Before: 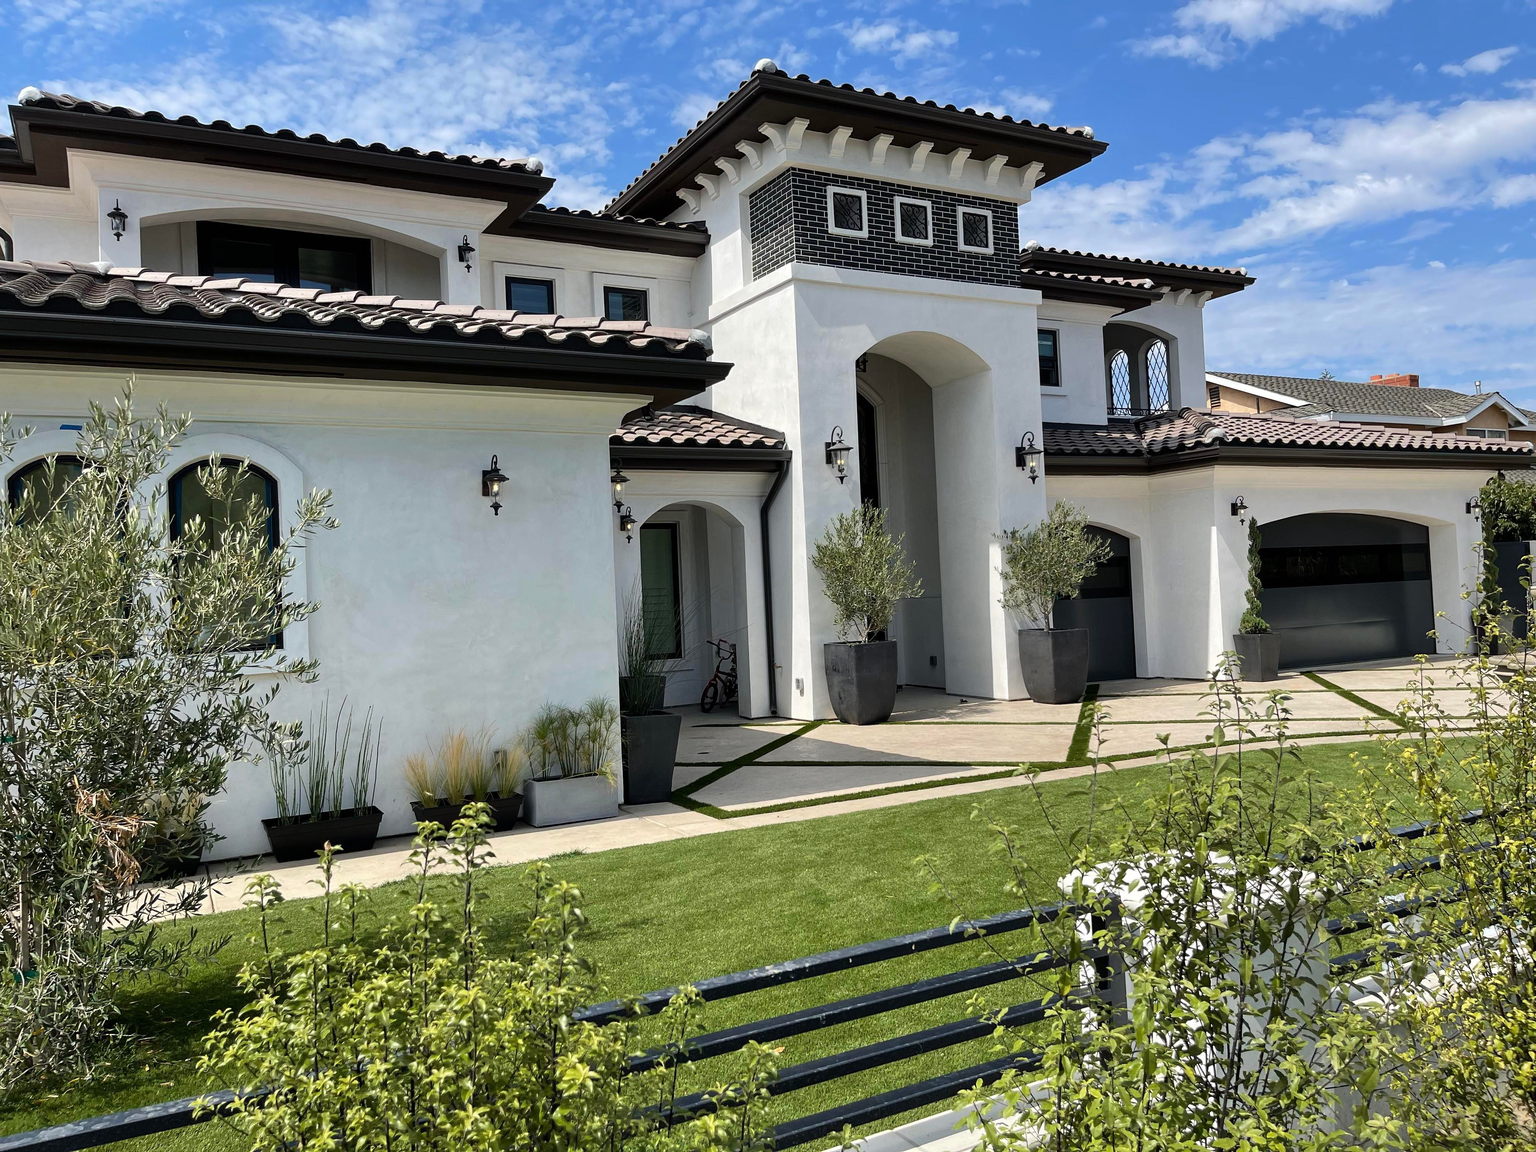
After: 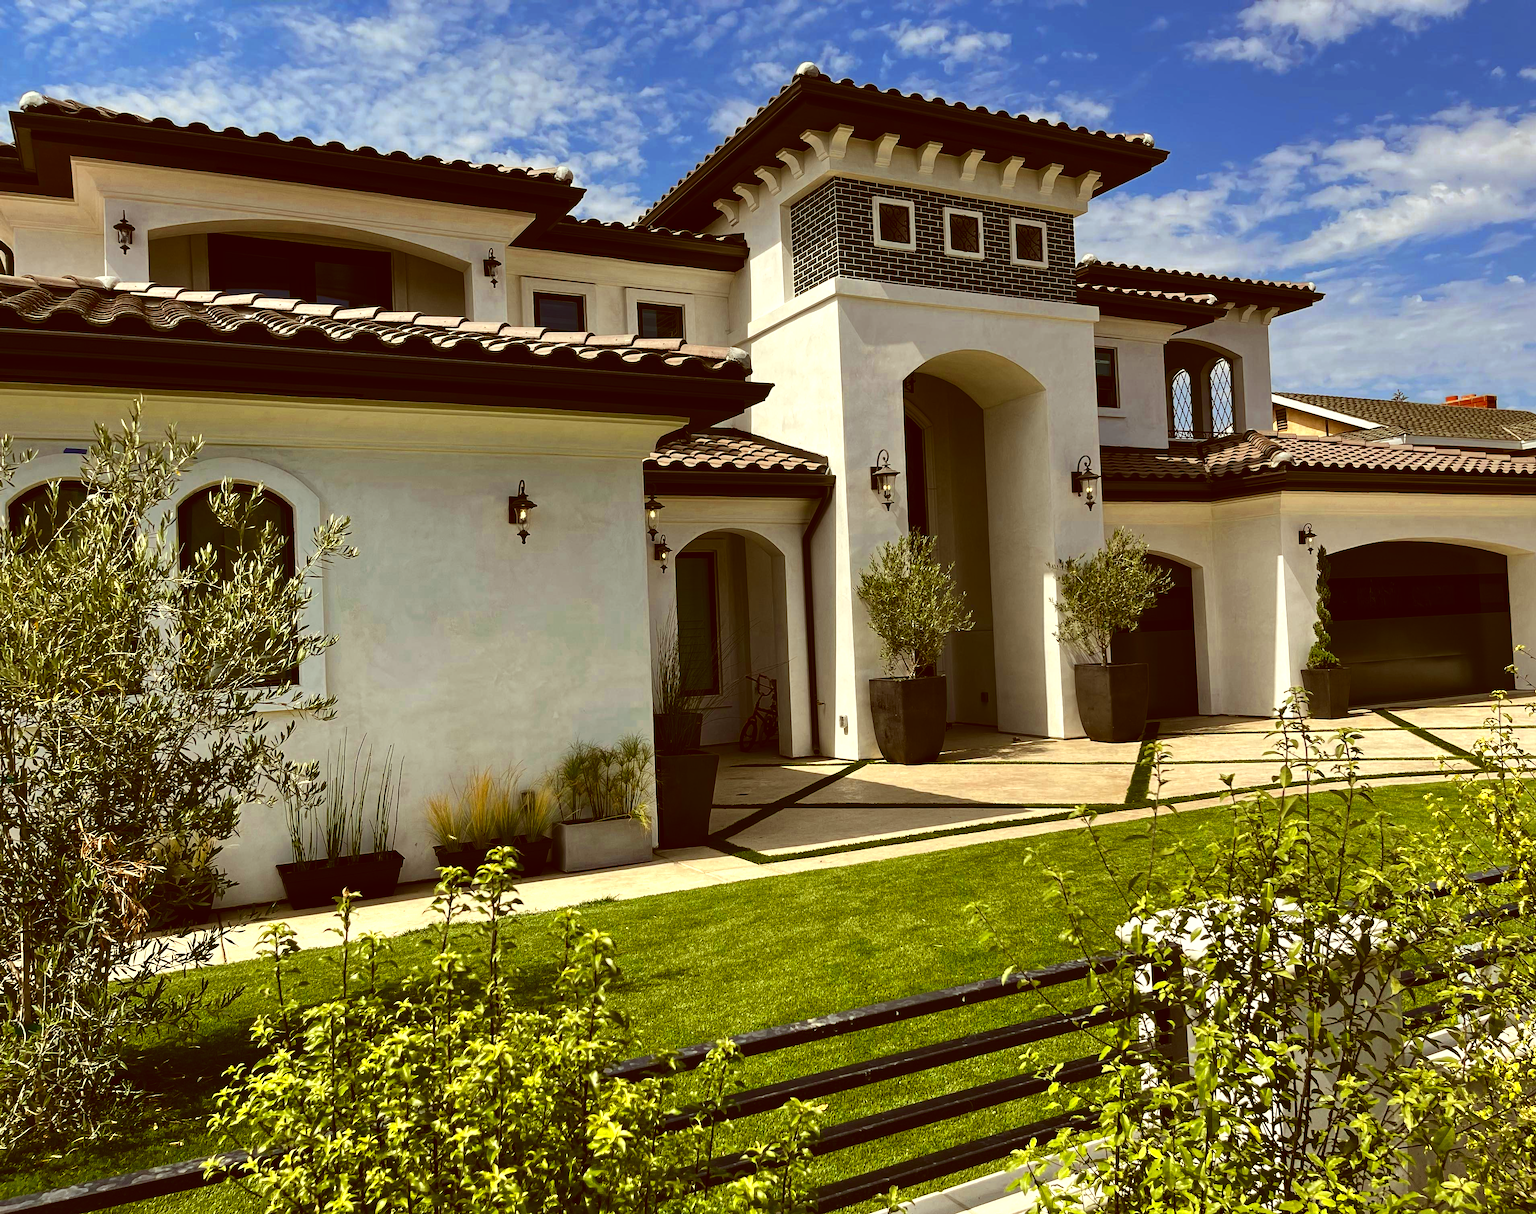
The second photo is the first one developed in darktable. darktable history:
crop and rotate: left 0%, right 5.183%
tone equalizer: mask exposure compensation -0.515 EV
color correction: highlights a* -6.21, highlights b* 9.38, shadows a* 10.67, shadows b* 23.22
color zones: curves: ch0 [(0.004, 0.305) (0.261, 0.623) (0.389, 0.399) (0.708, 0.571) (0.947, 0.34)]; ch1 [(0.025, 0.645) (0.229, 0.584) (0.326, 0.551) (0.484, 0.262) (0.757, 0.643)]
color balance rgb: shadows lift › chroma 1.842%, shadows lift › hue 263.01°, highlights gain › chroma 0.932%, highlights gain › hue 24.78°, global offset › luminance 1.481%, perceptual saturation grading › global saturation 0.843%, global vibrance 10.998%
contrast brightness saturation: contrast 0.105, brightness -0.268, saturation 0.14
